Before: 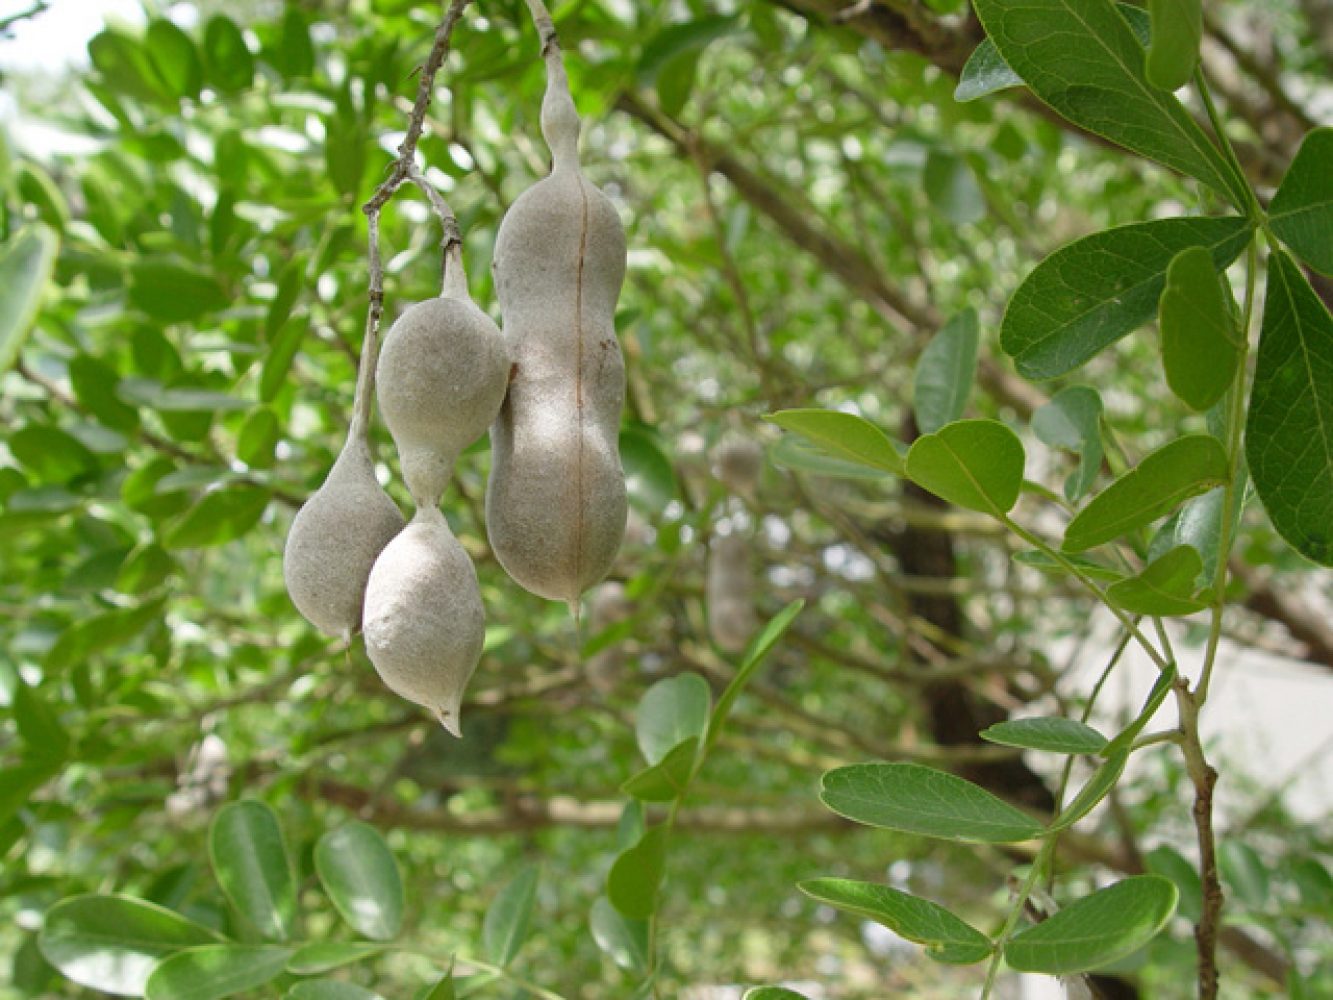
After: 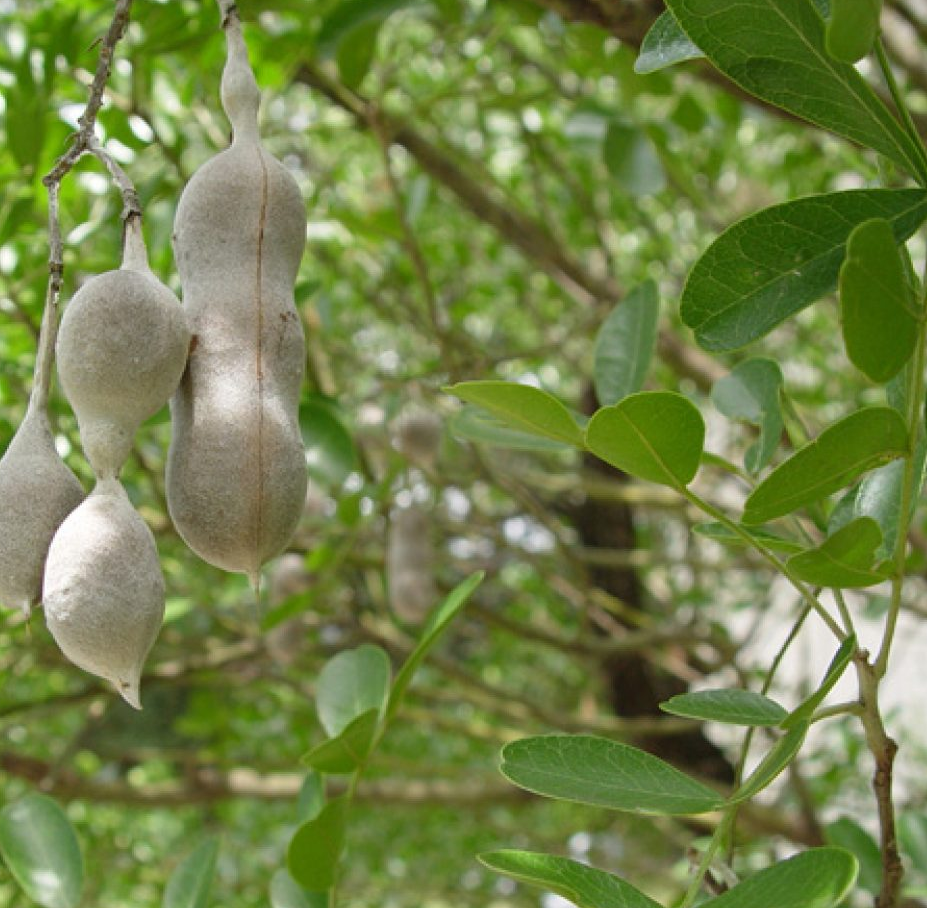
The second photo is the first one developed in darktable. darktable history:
crop and rotate: left 24.034%, top 2.838%, right 6.406%, bottom 6.299%
